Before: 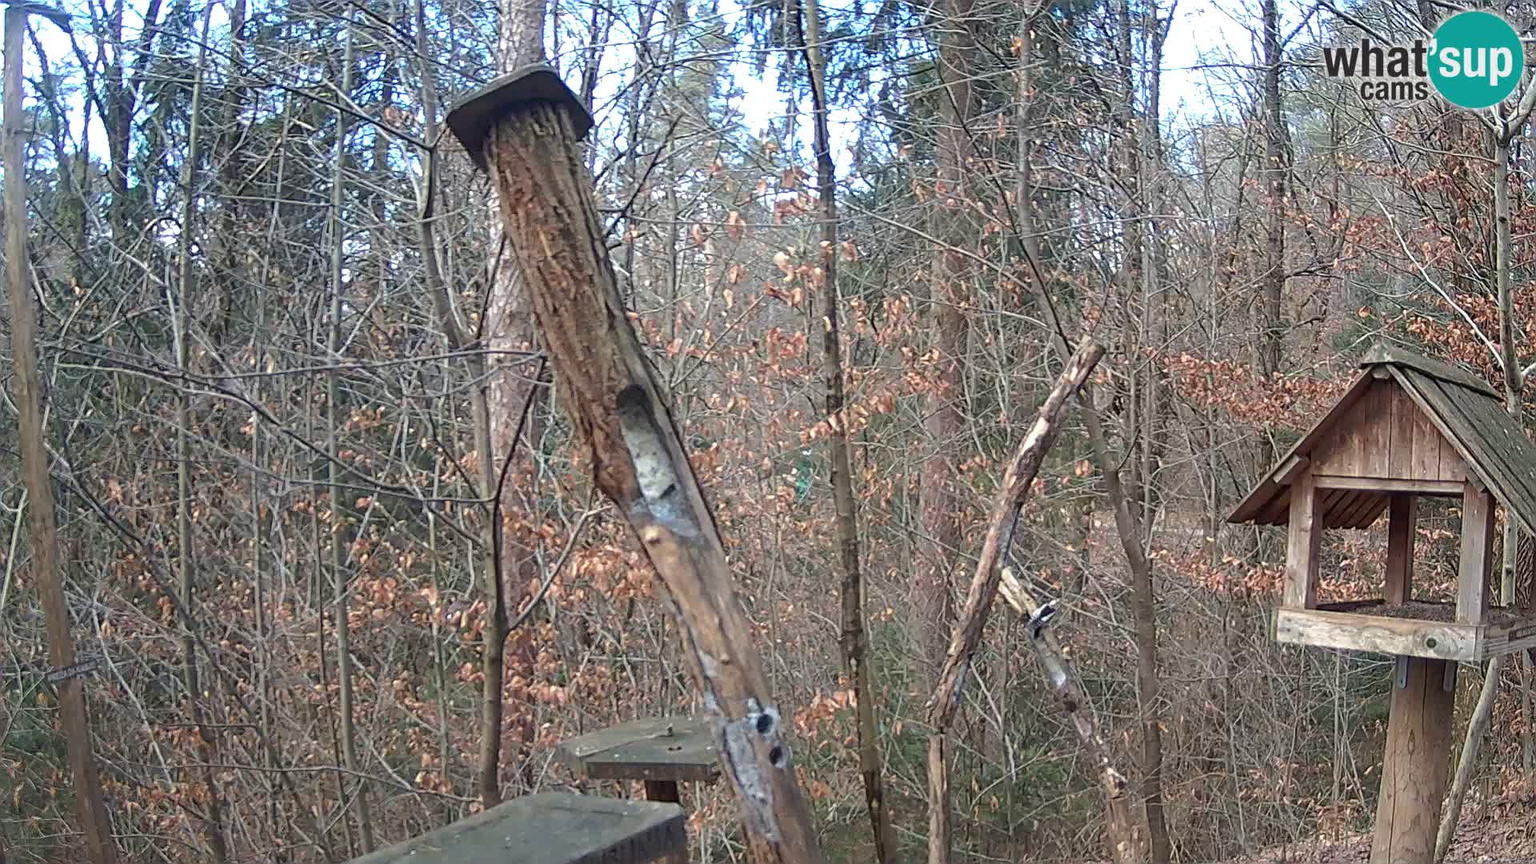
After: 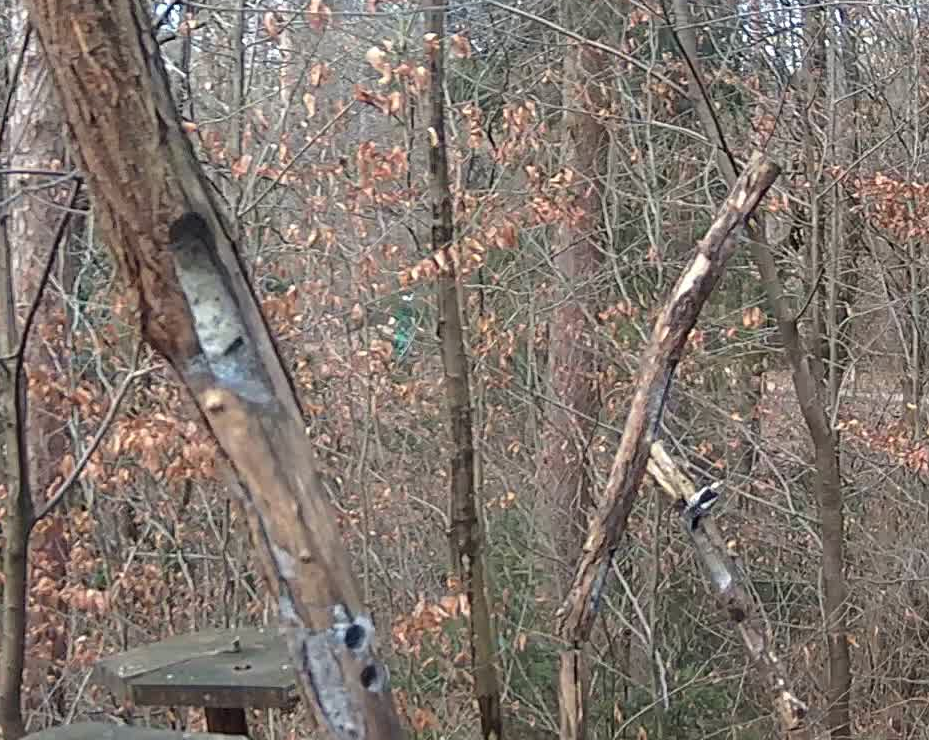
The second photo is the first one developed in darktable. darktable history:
crop: left 31.305%, top 24.829%, right 20.306%, bottom 6.566%
